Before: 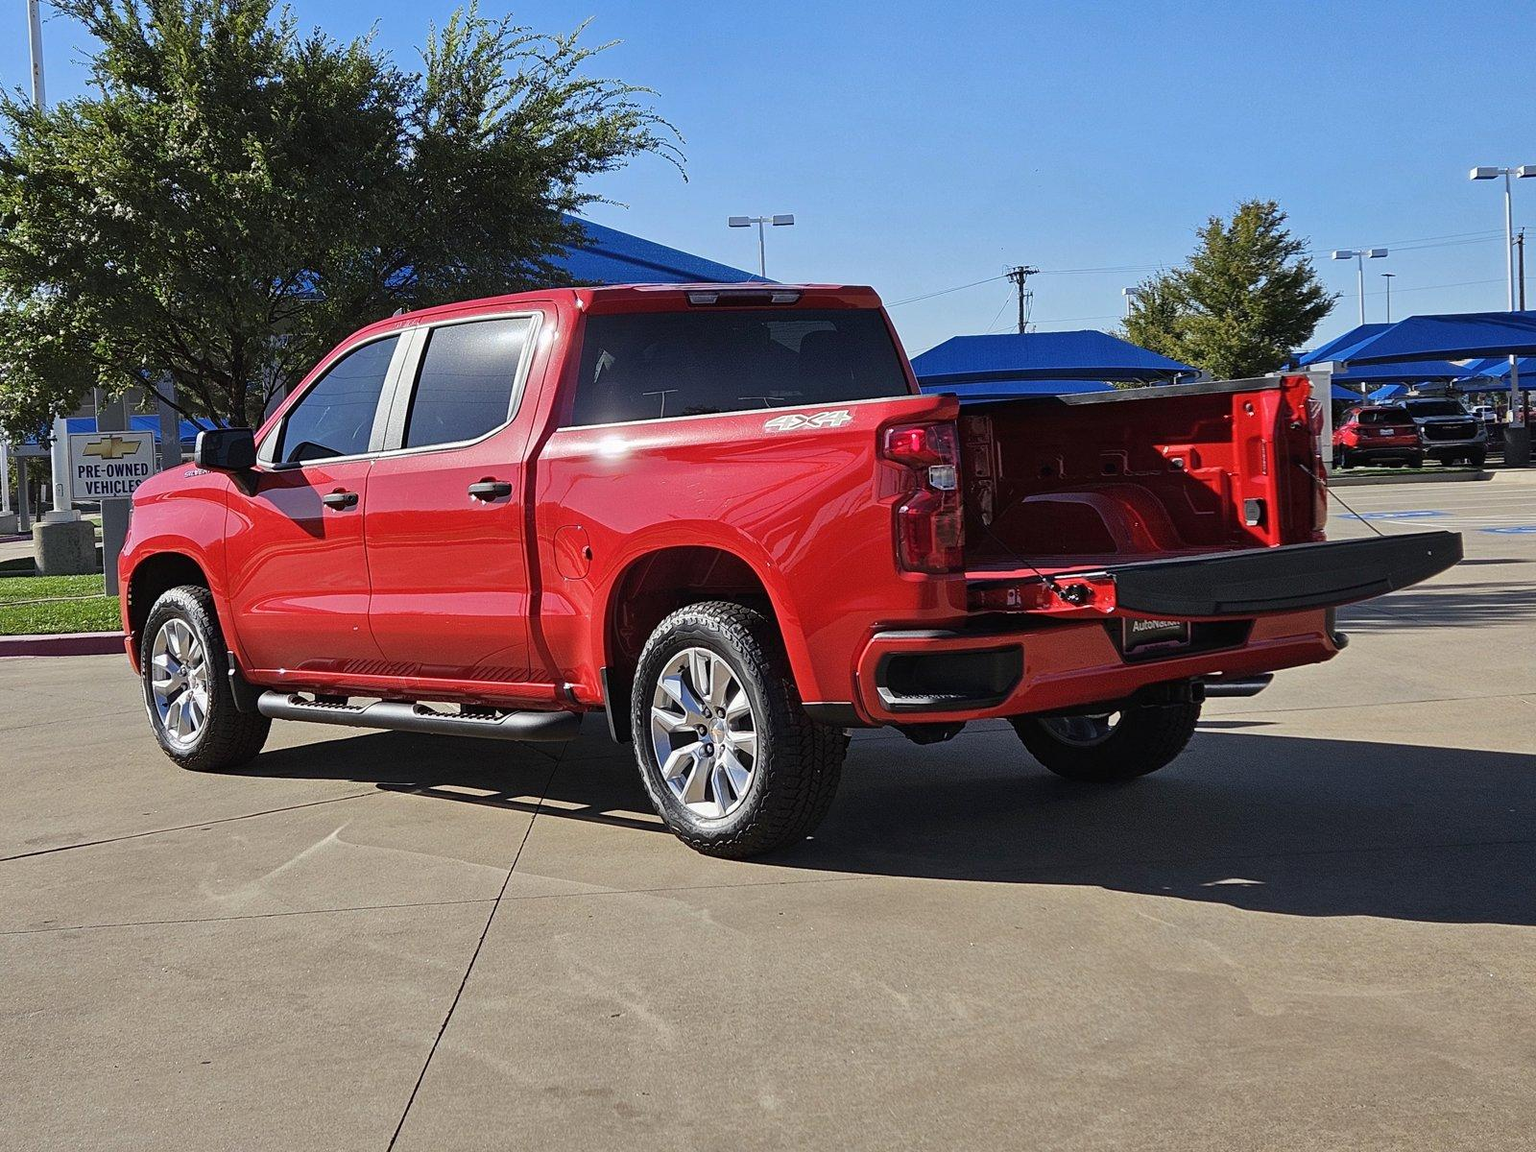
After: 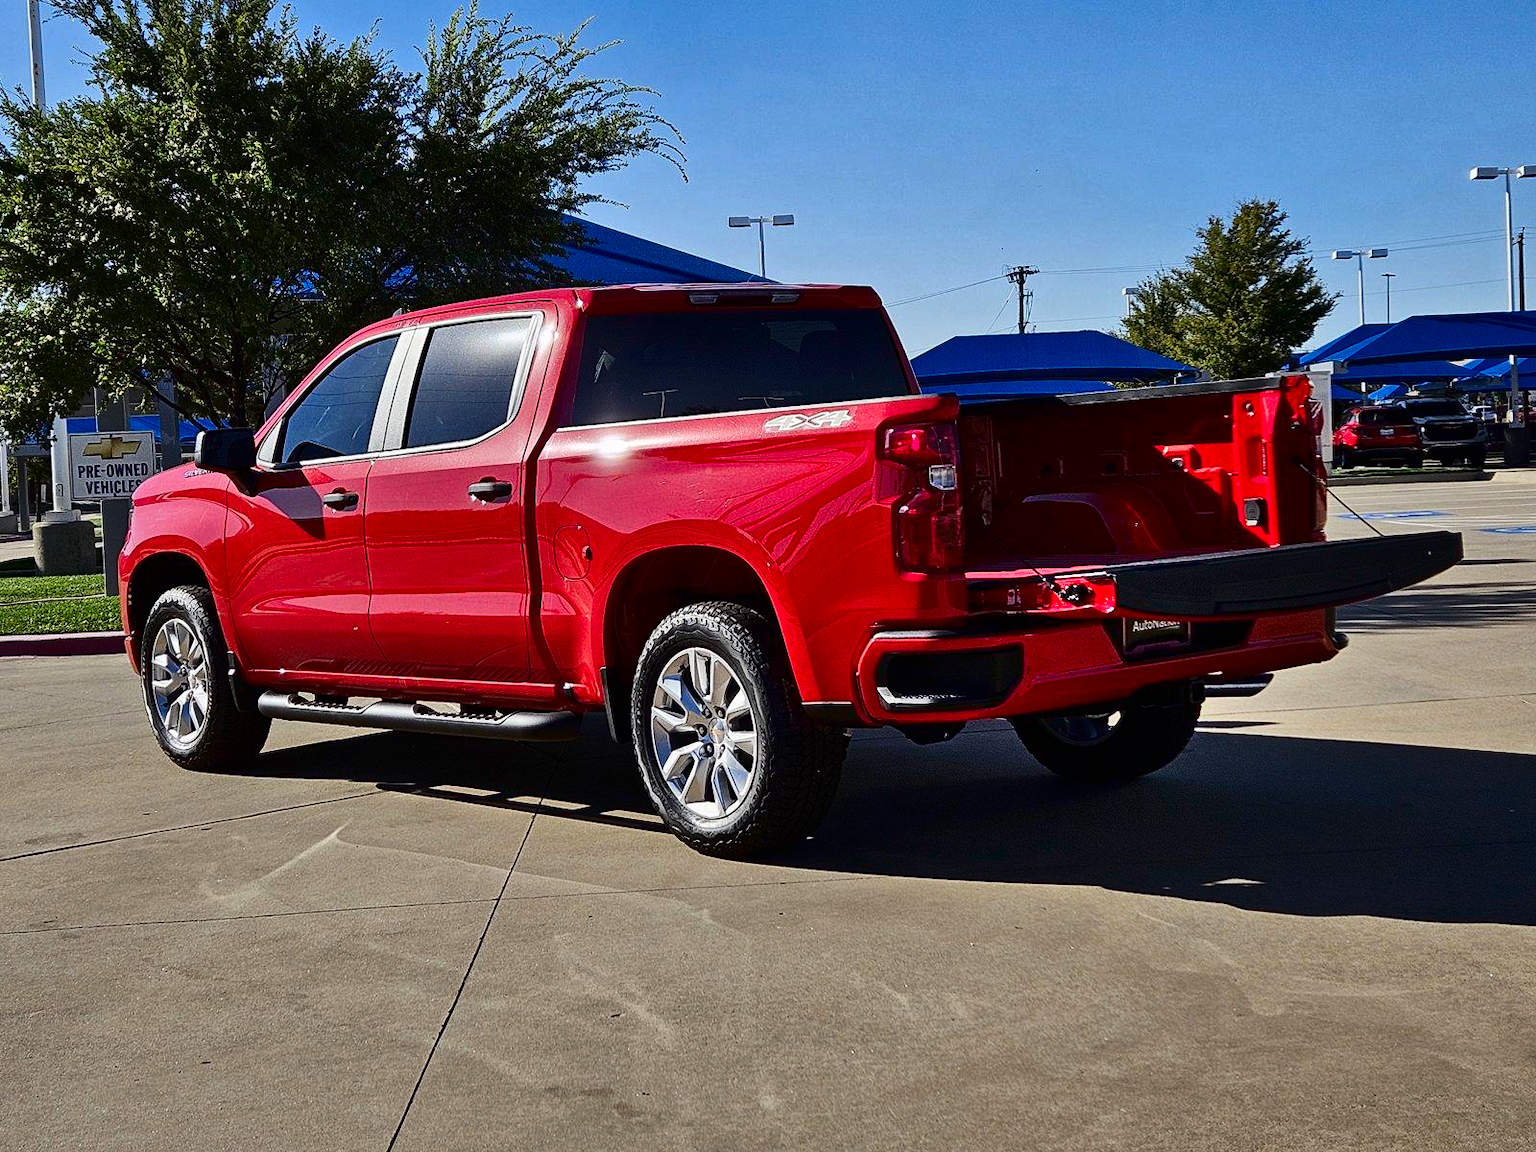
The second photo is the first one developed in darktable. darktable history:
contrast brightness saturation: contrast 0.19, brightness -0.23, saturation 0.112
shadows and highlights: shadows 52.48, soften with gaussian
